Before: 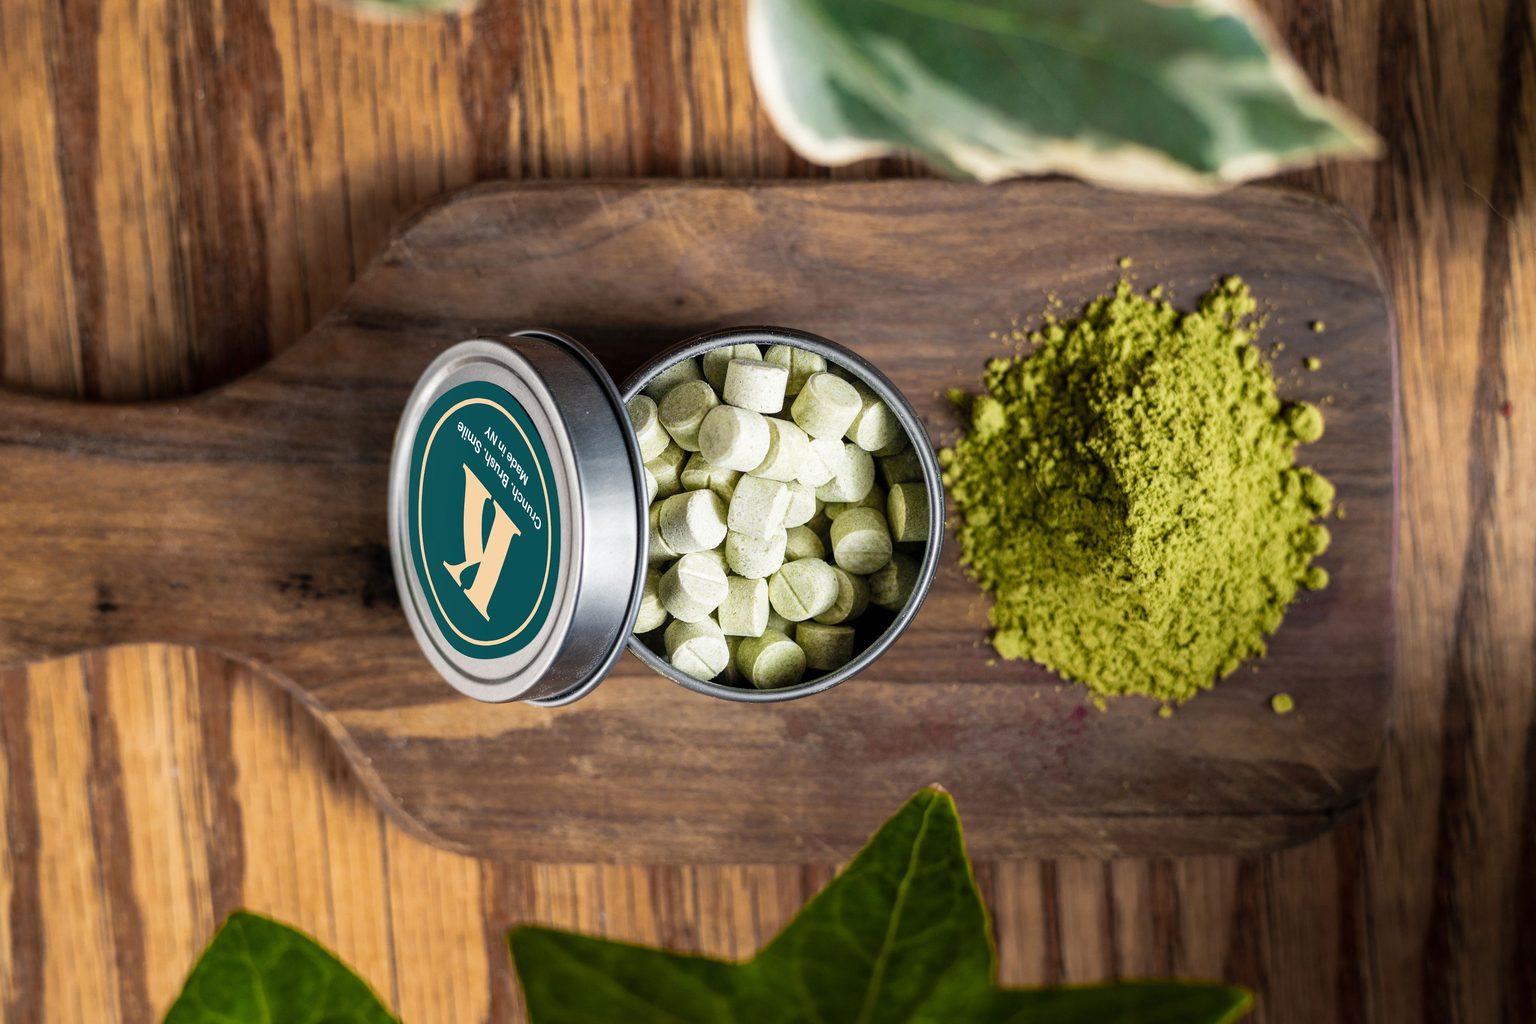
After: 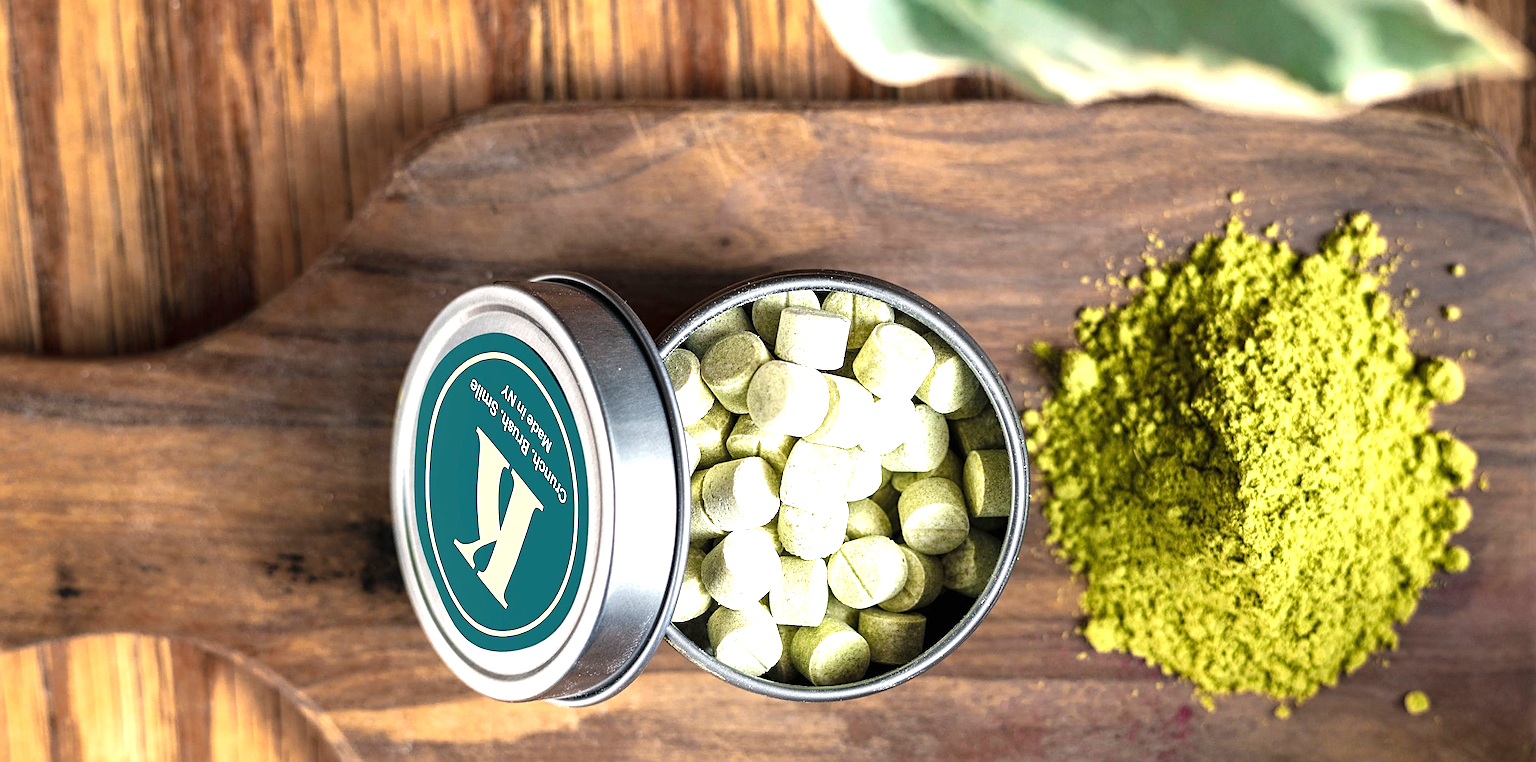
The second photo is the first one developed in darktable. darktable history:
sharpen: on, module defaults
exposure: black level correction 0, exposure 1 EV, compensate highlight preservation false
crop: left 3.125%, top 8.923%, right 9.677%, bottom 26.173%
tone equalizer: -7 EV 0.109 EV
